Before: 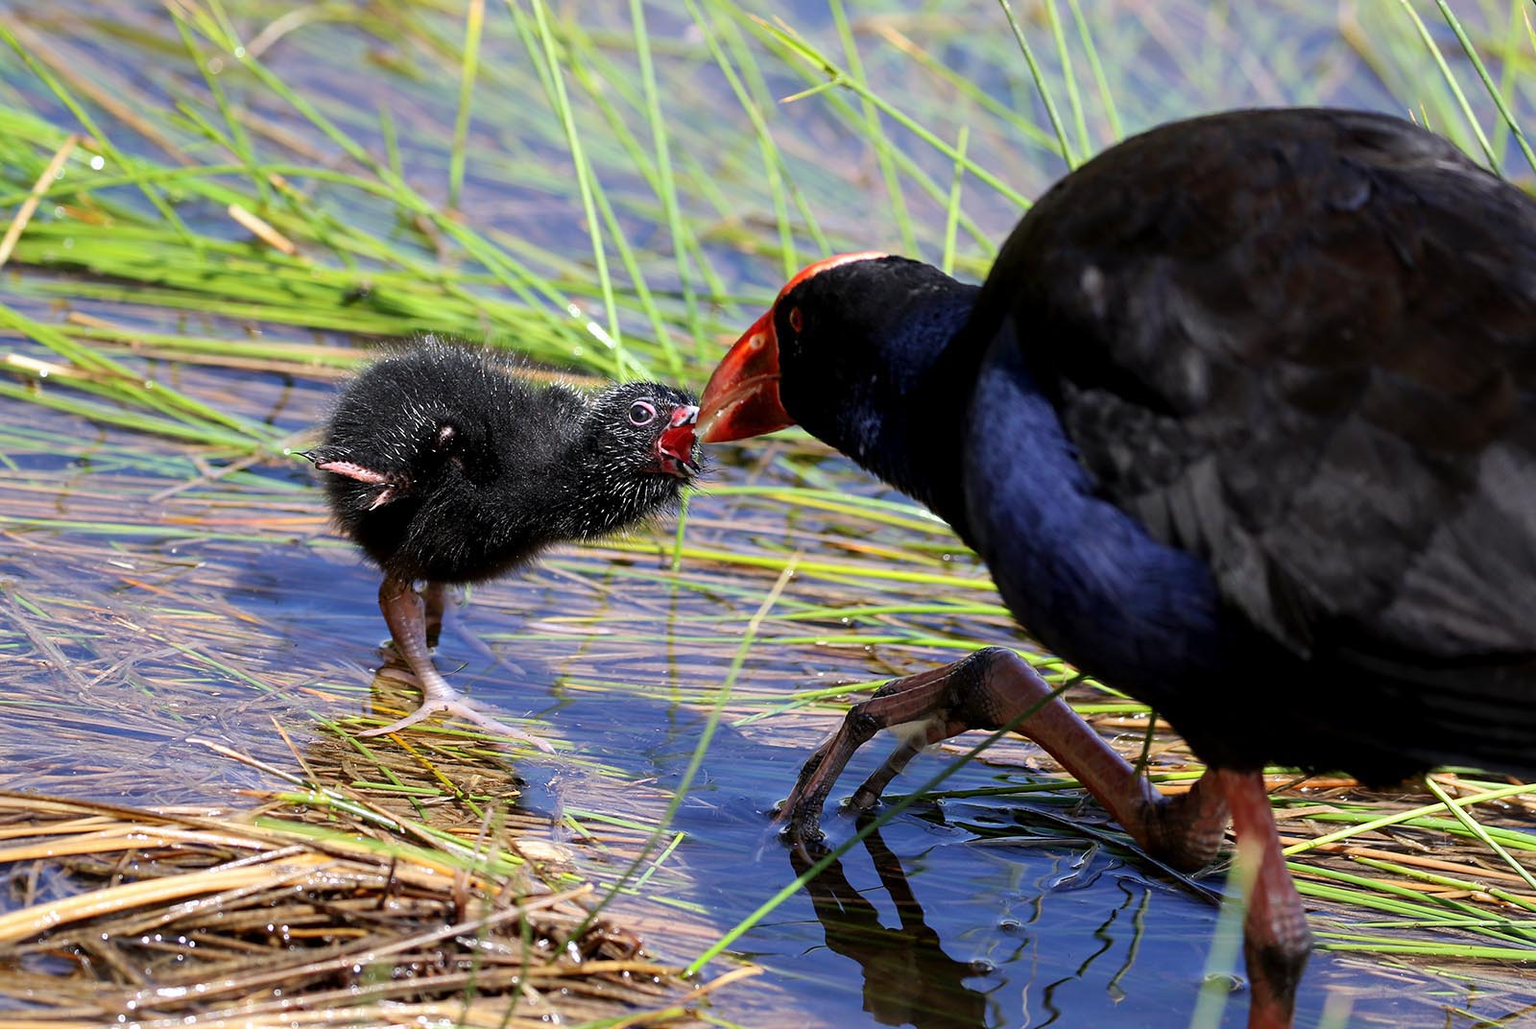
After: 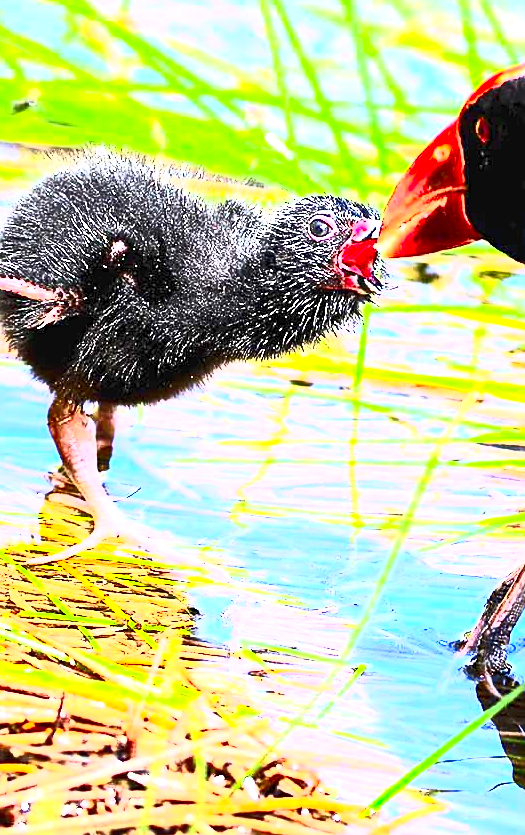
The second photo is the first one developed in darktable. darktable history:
crop and rotate: left 21.748%, top 19.075%, right 45.401%, bottom 2.968%
exposure: black level correction 0, exposure 1.988 EV, compensate exposure bias true, compensate highlight preservation false
contrast brightness saturation: contrast 0.83, brightness 0.58, saturation 0.592
sharpen: on, module defaults
